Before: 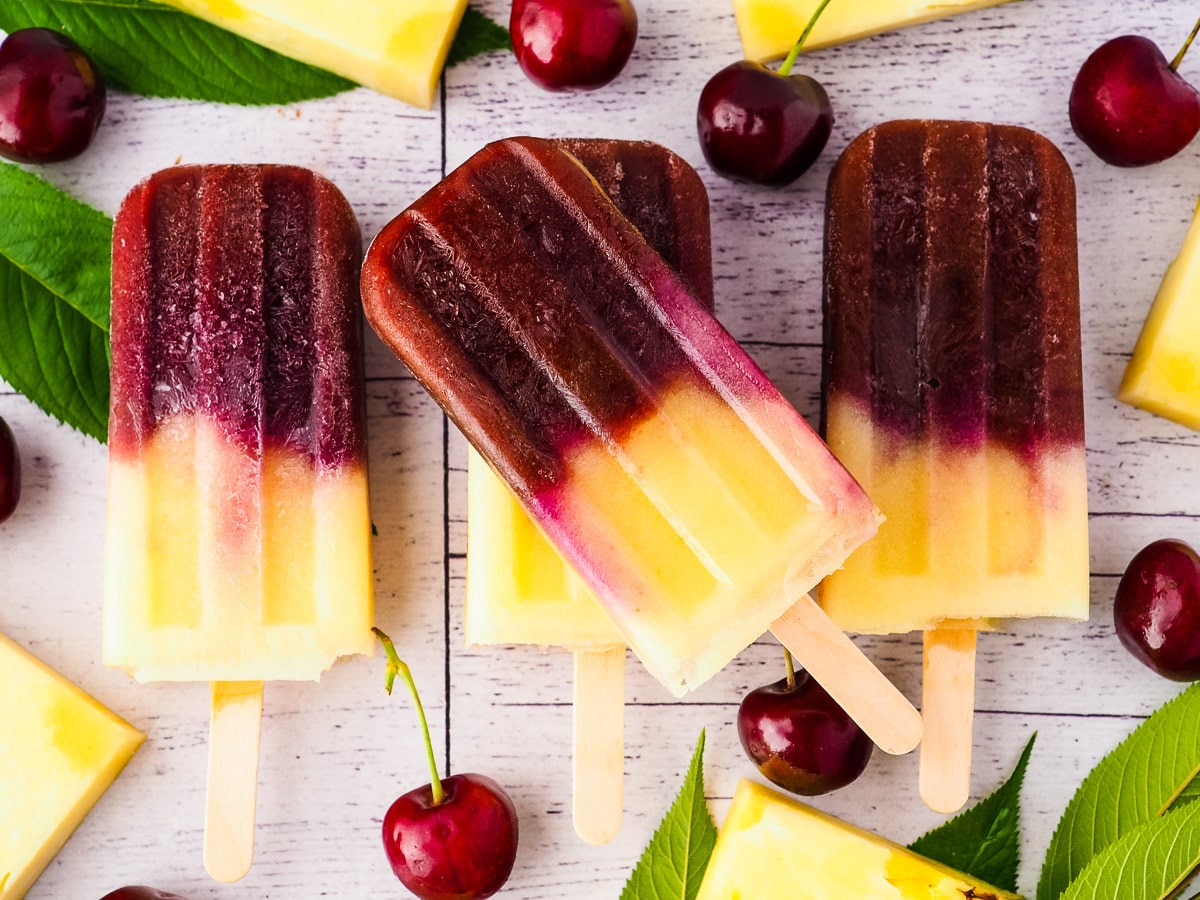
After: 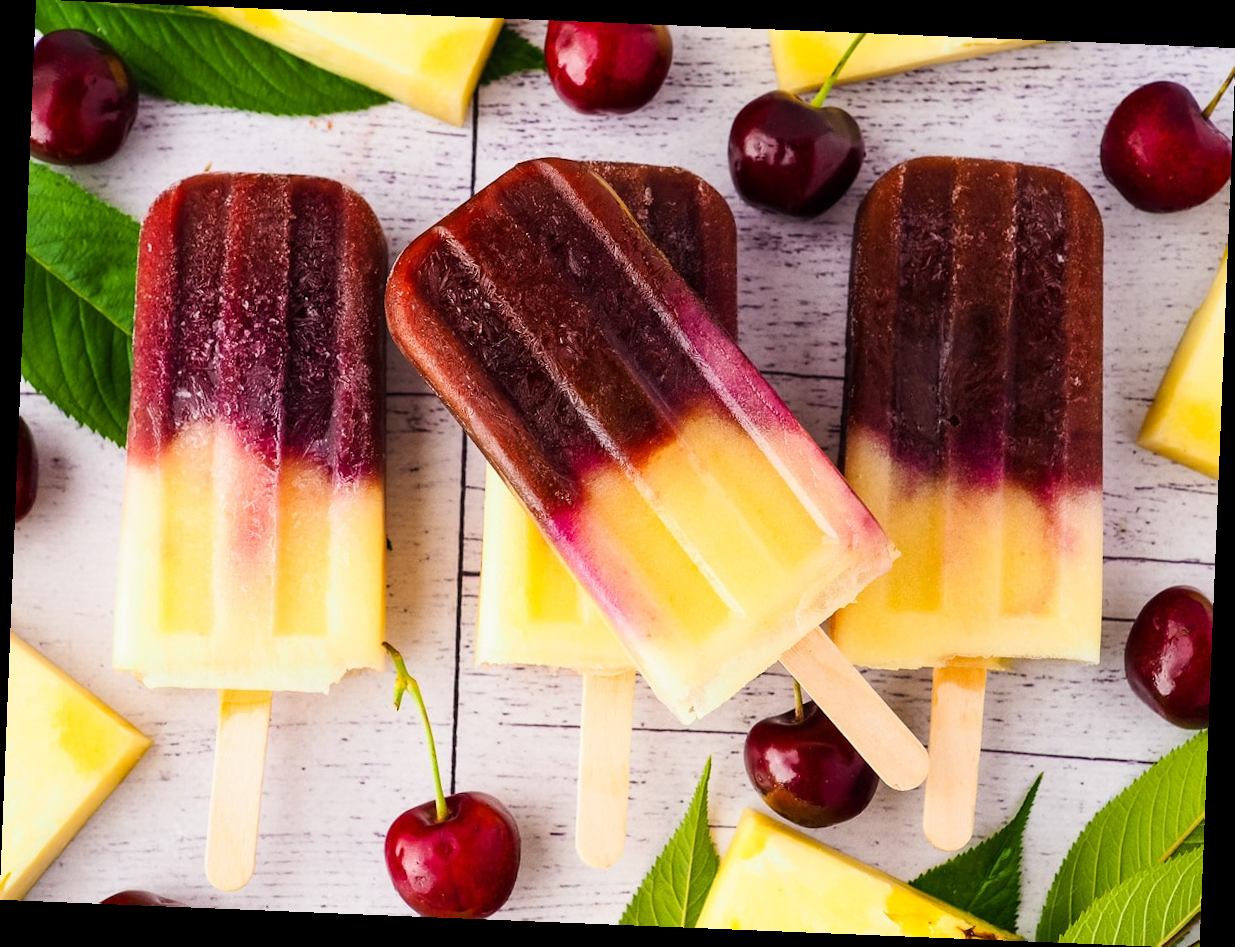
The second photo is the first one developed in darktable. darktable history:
crop and rotate: angle -2.33°
